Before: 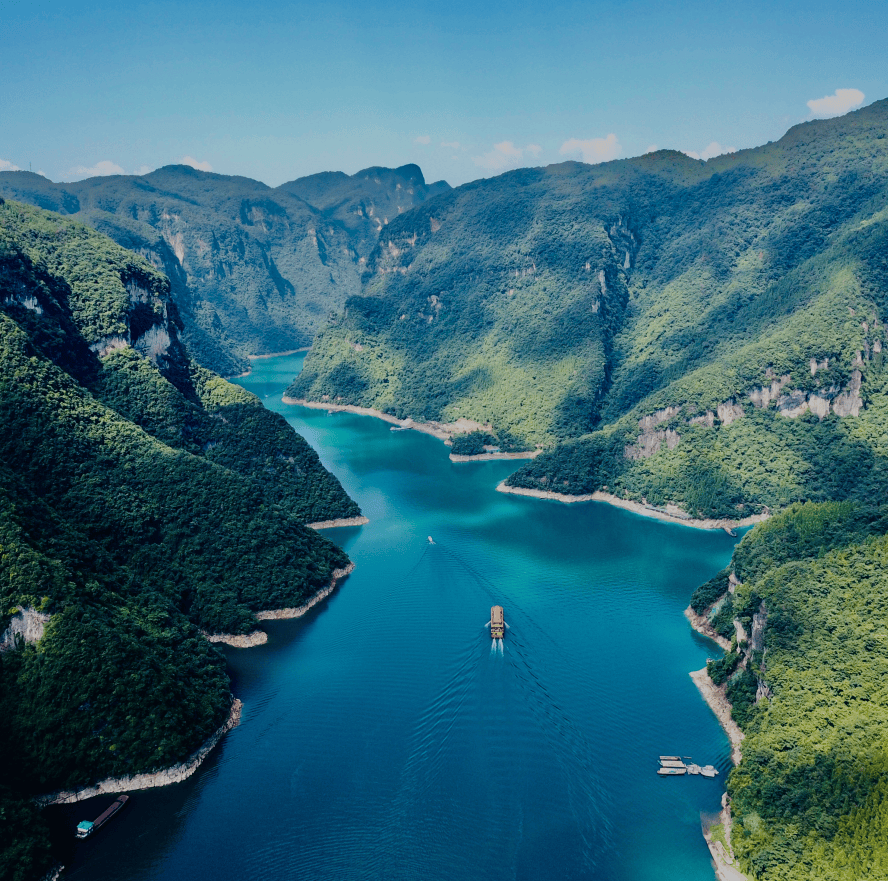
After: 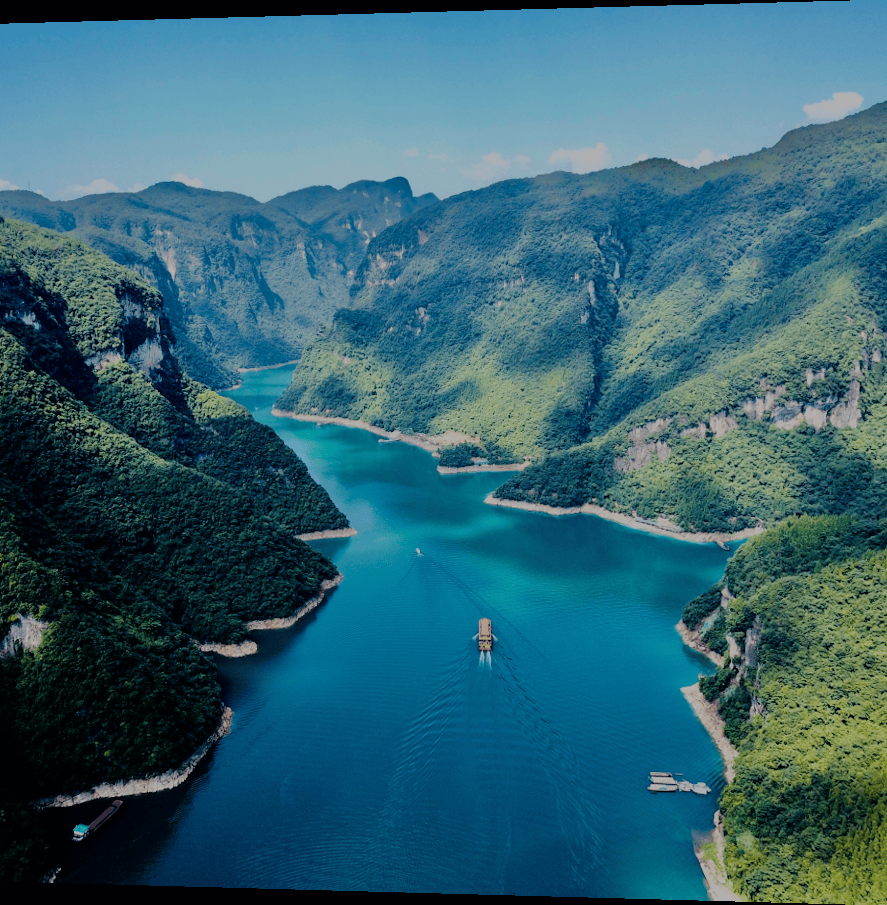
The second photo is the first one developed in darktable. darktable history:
rotate and perspective: lens shift (horizontal) -0.055, automatic cropping off
filmic rgb: black relative exposure -7.65 EV, white relative exposure 4.56 EV, hardness 3.61, color science v6 (2022)
